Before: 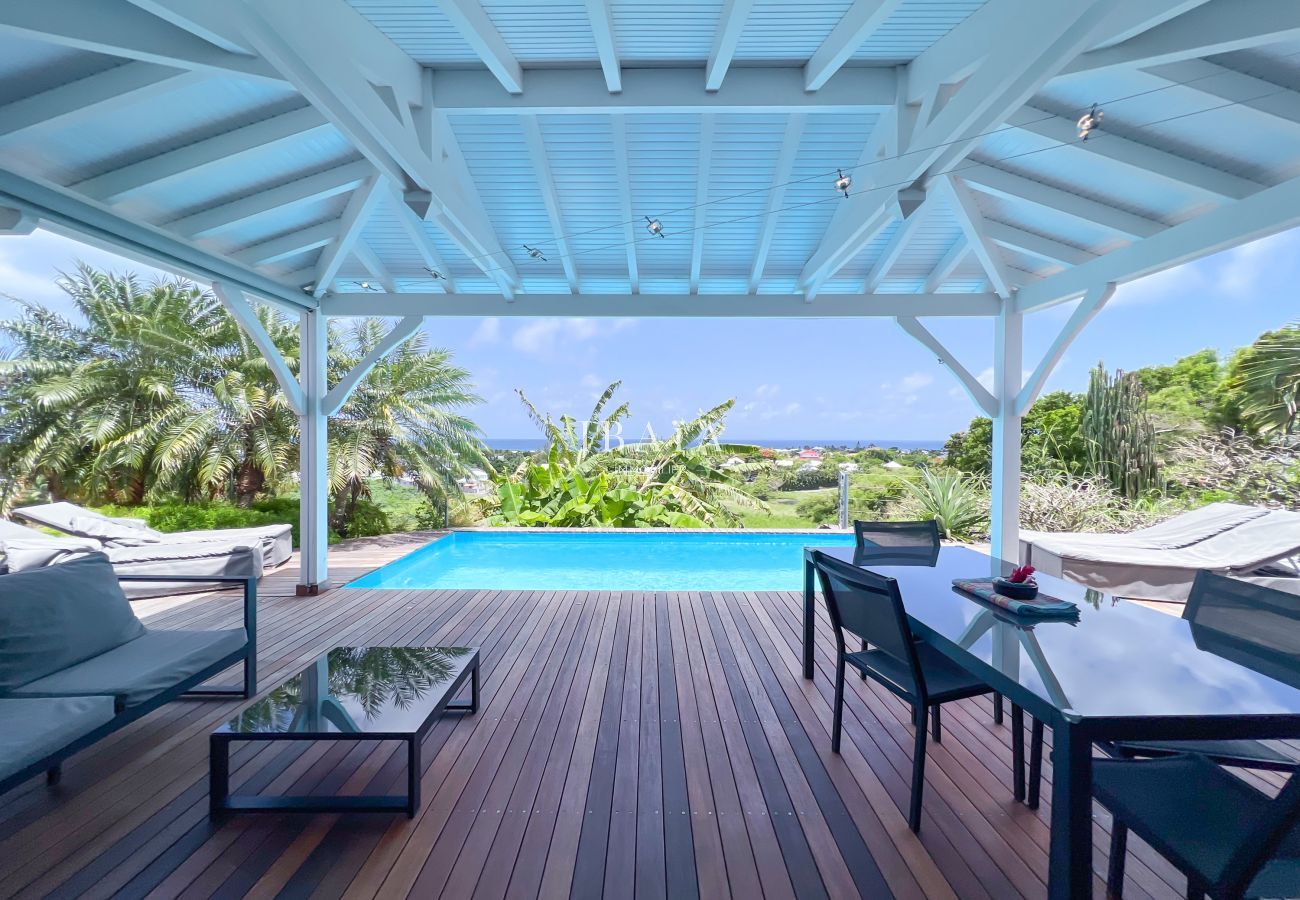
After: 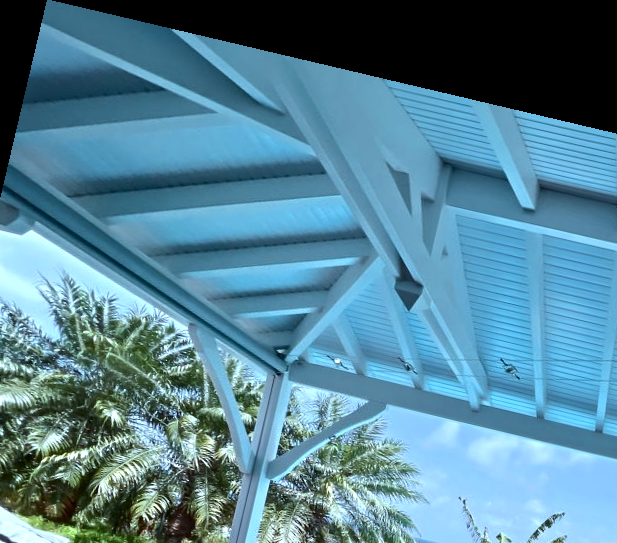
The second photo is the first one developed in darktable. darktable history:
contrast brightness saturation: contrast 0.1, brightness -0.26, saturation 0.14
crop and rotate: left 10.817%, top 0.062%, right 47.194%, bottom 53.626%
exposure: exposure 0.2 EV, compensate highlight preservation false
color correction: highlights a* -12.64, highlights b* -18.1, saturation 0.7
rotate and perspective: rotation 13.27°, automatic cropping off
contrast equalizer: y [[0.5, 0.5, 0.544, 0.569, 0.5, 0.5], [0.5 ×6], [0.5 ×6], [0 ×6], [0 ×6]]
